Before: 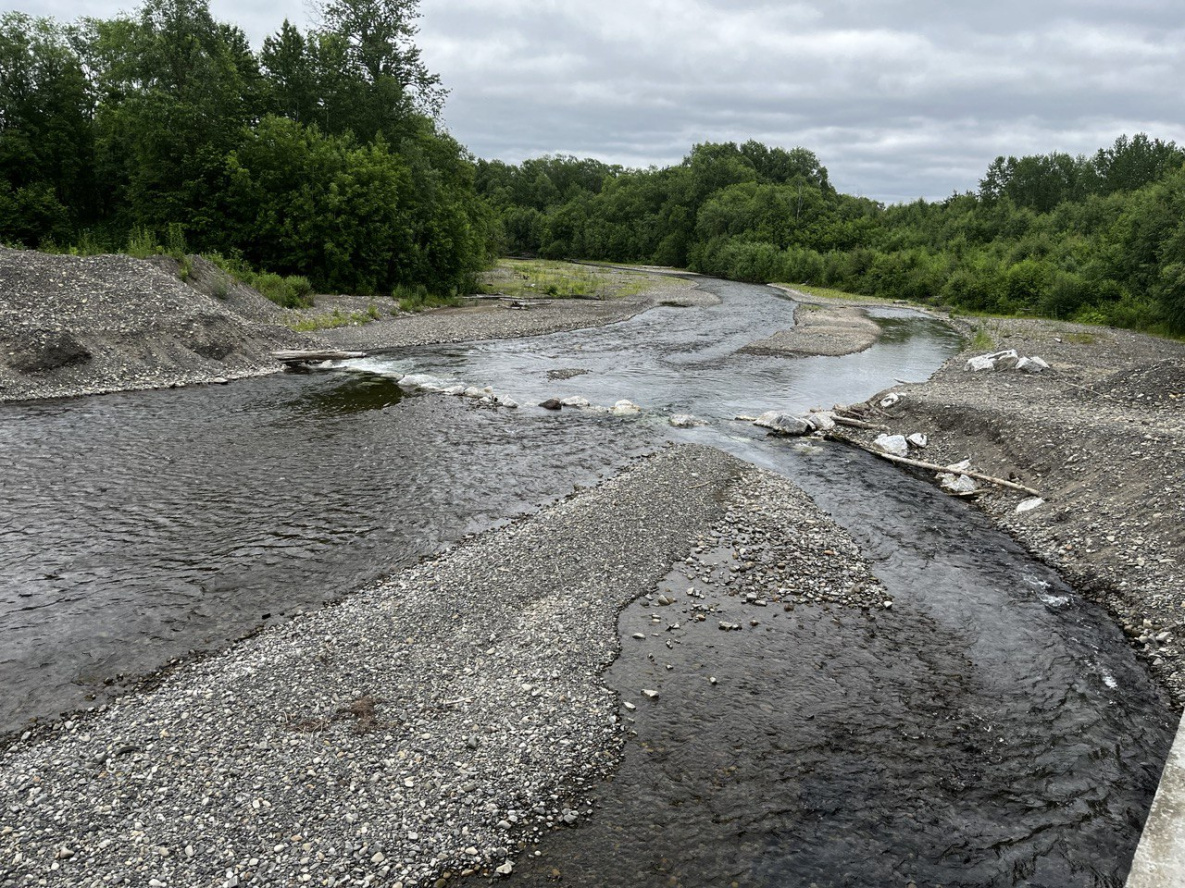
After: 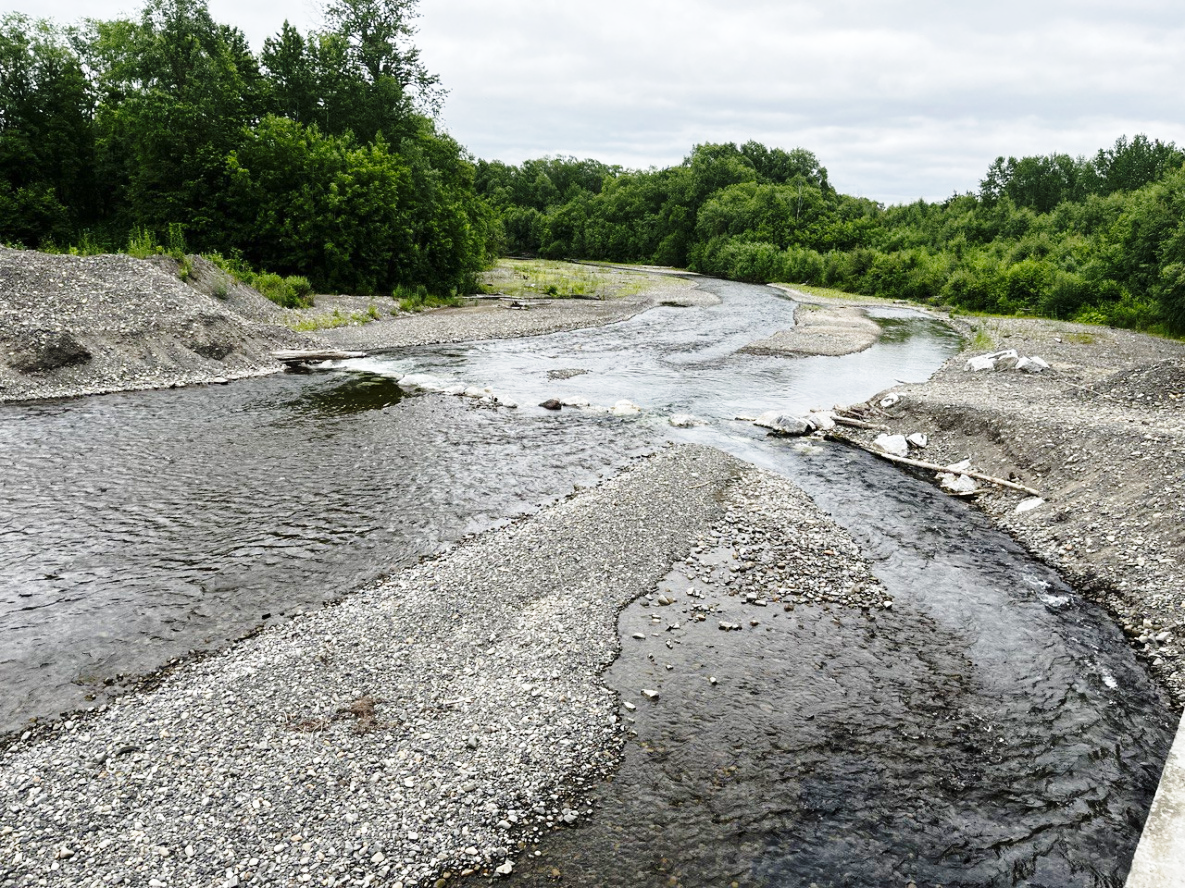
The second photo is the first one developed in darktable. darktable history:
tone equalizer: on, module defaults
base curve: curves: ch0 [(0, 0) (0.028, 0.03) (0.121, 0.232) (0.46, 0.748) (0.859, 0.968) (1, 1)], preserve colors none
